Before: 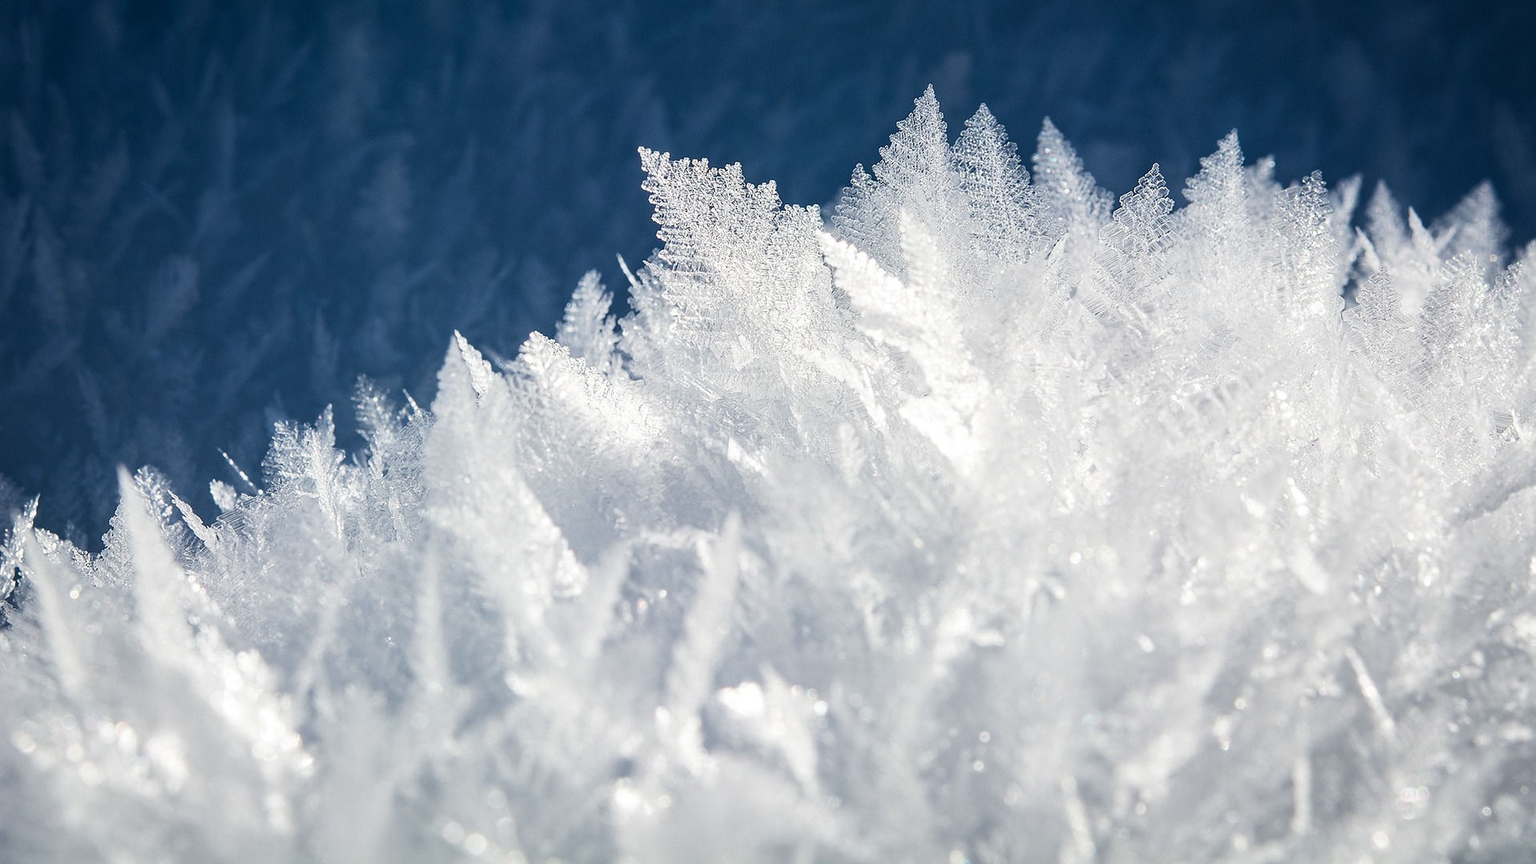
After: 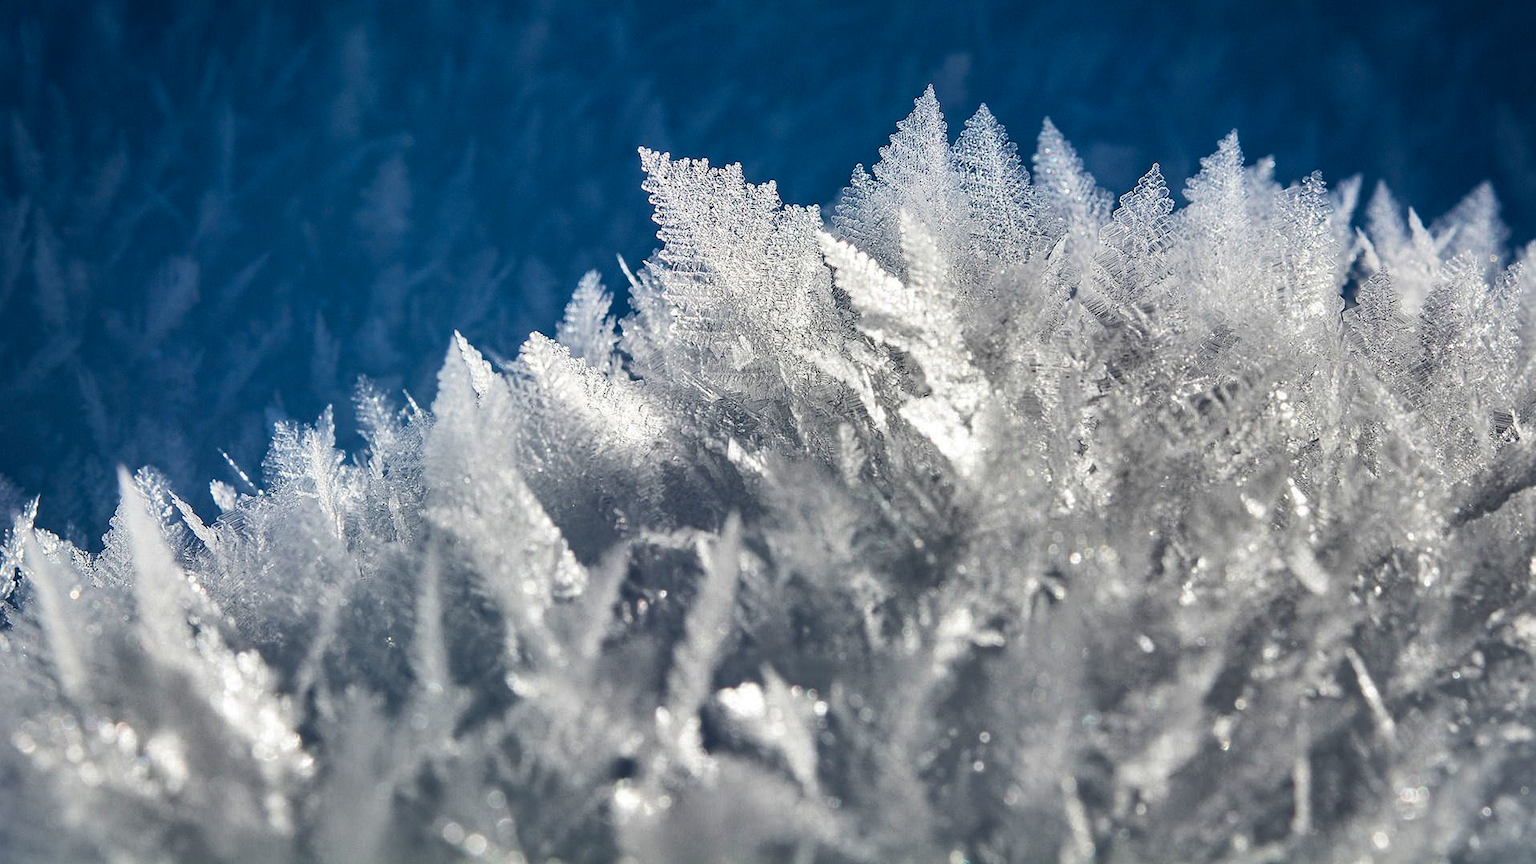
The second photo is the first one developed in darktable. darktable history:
shadows and highlights: shadows 20.84, highlights -81.74, soften with gaussian
color balance rgb: perceptual saturation grading › global saturation 25.683%, global vibrance 20%
